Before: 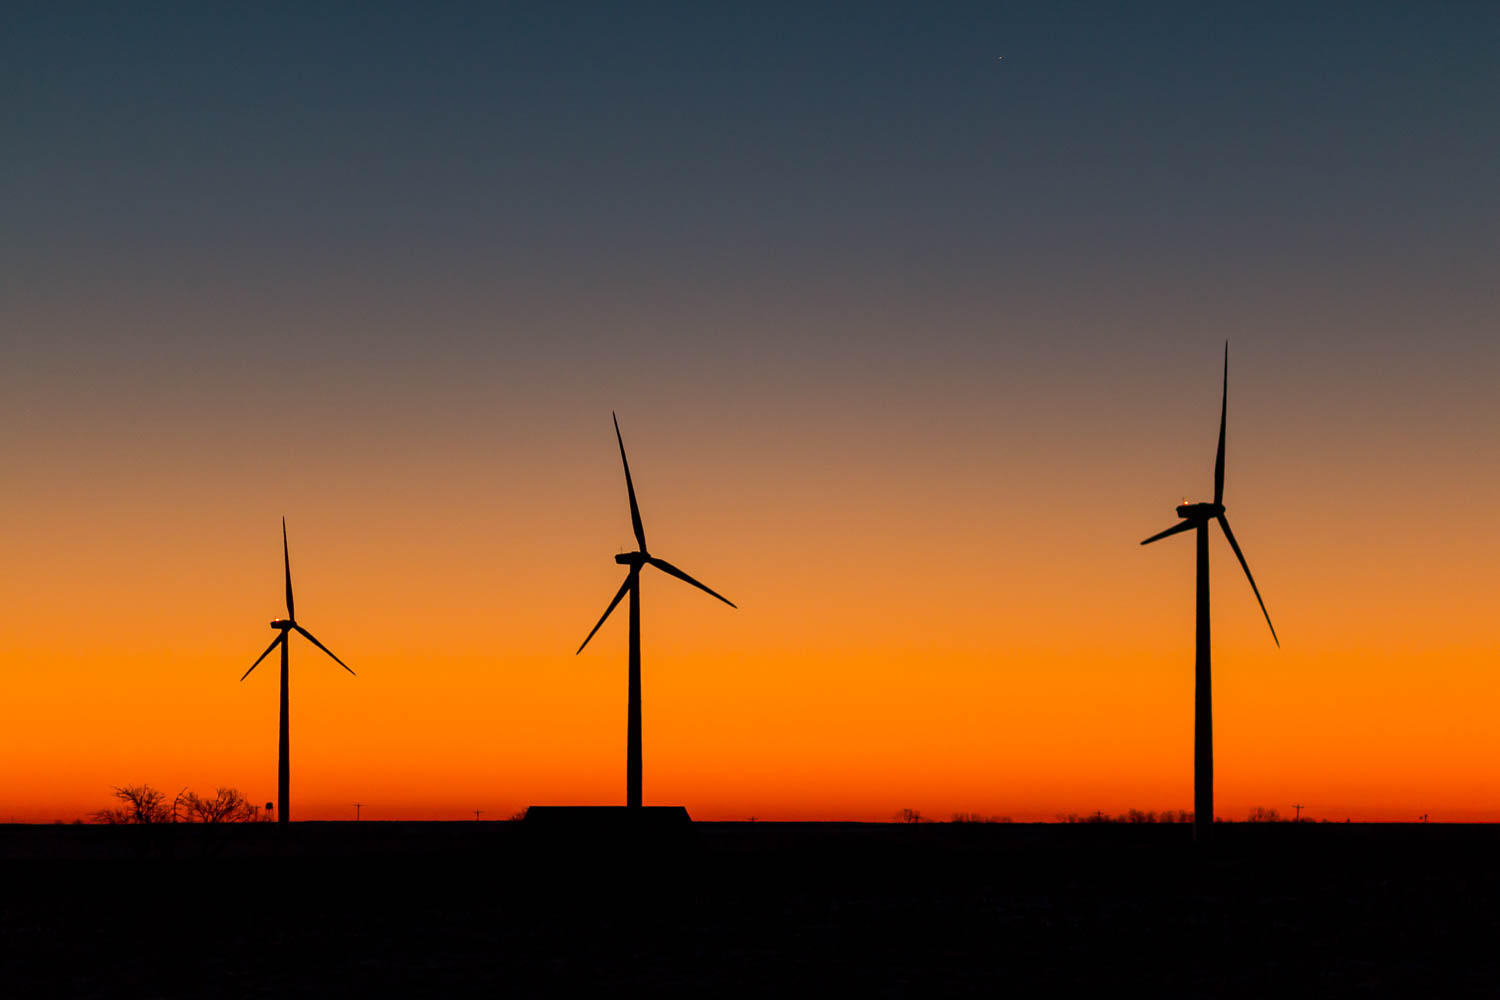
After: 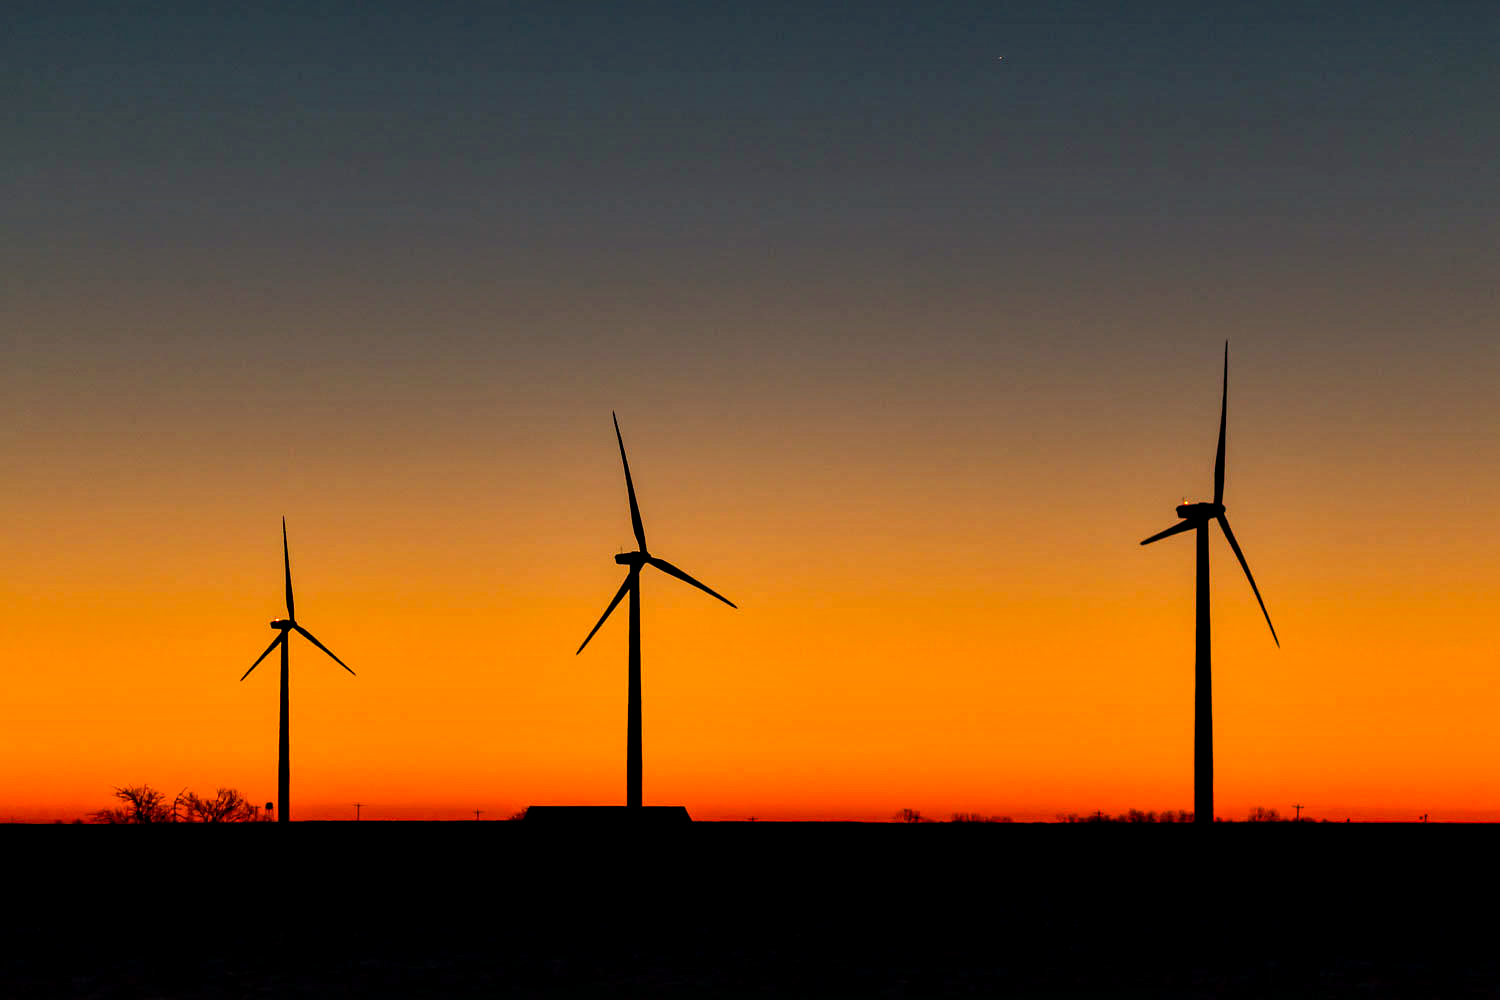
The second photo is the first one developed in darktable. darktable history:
exposure: compensate highlight preservation false
contrast equalizer: octaves 7, y [[0.6 ×6], [0.55 ×6], [0 ×6], [0 ×6], [0 ×6]]
color correction: highlights a* 1.33, highlights b* 17.61
